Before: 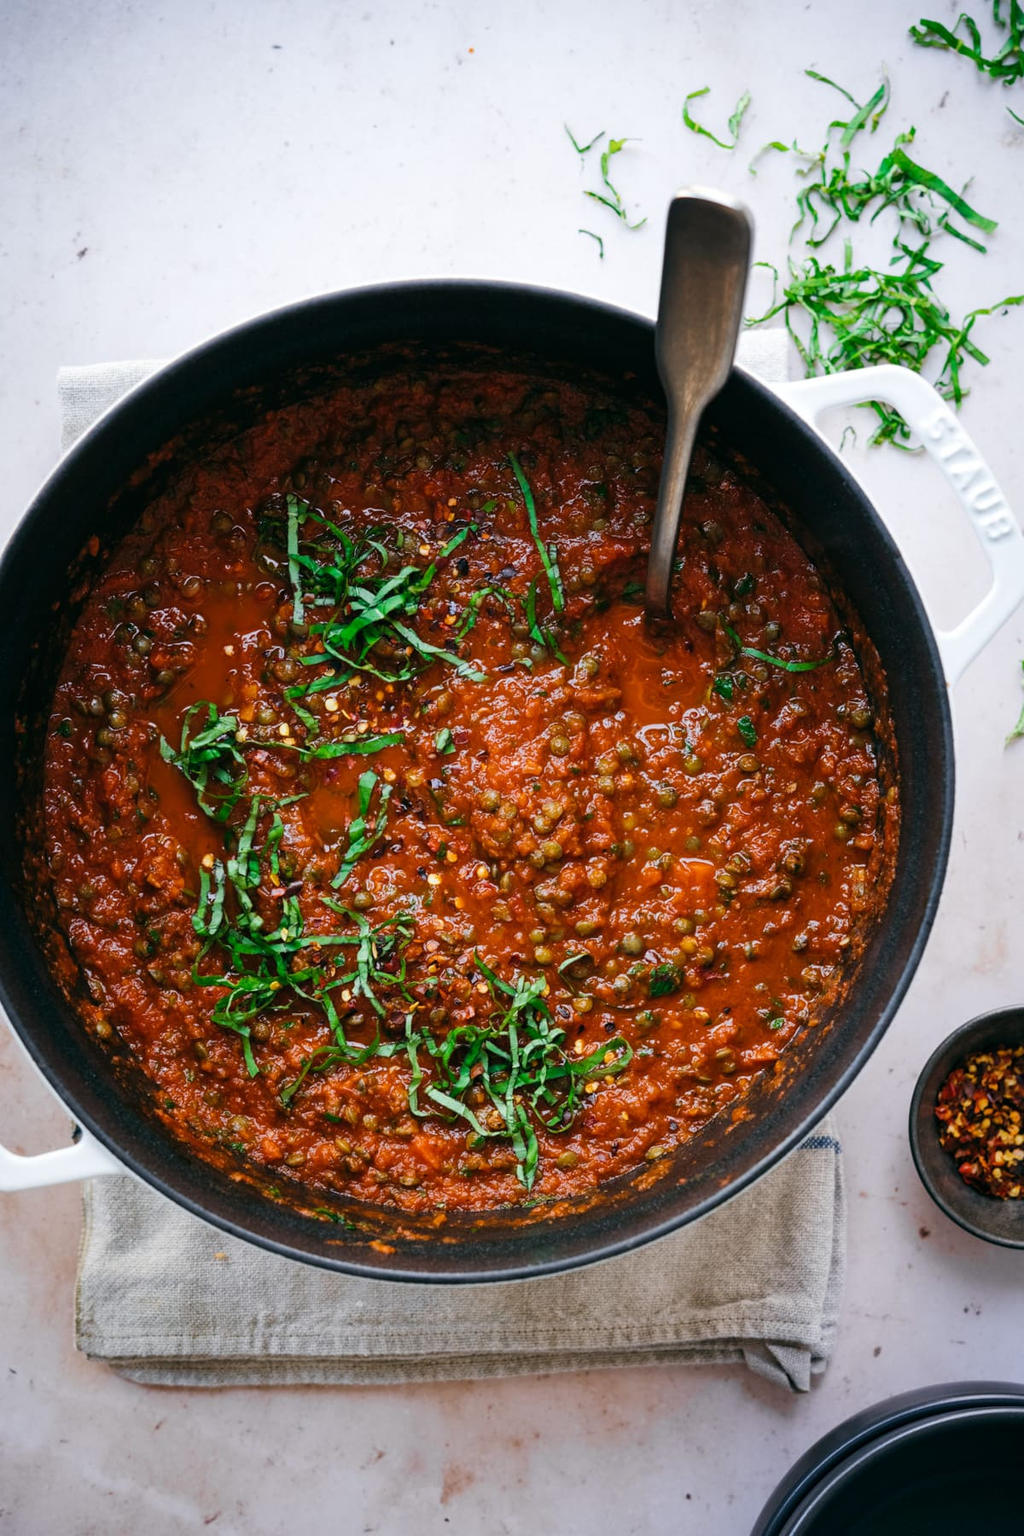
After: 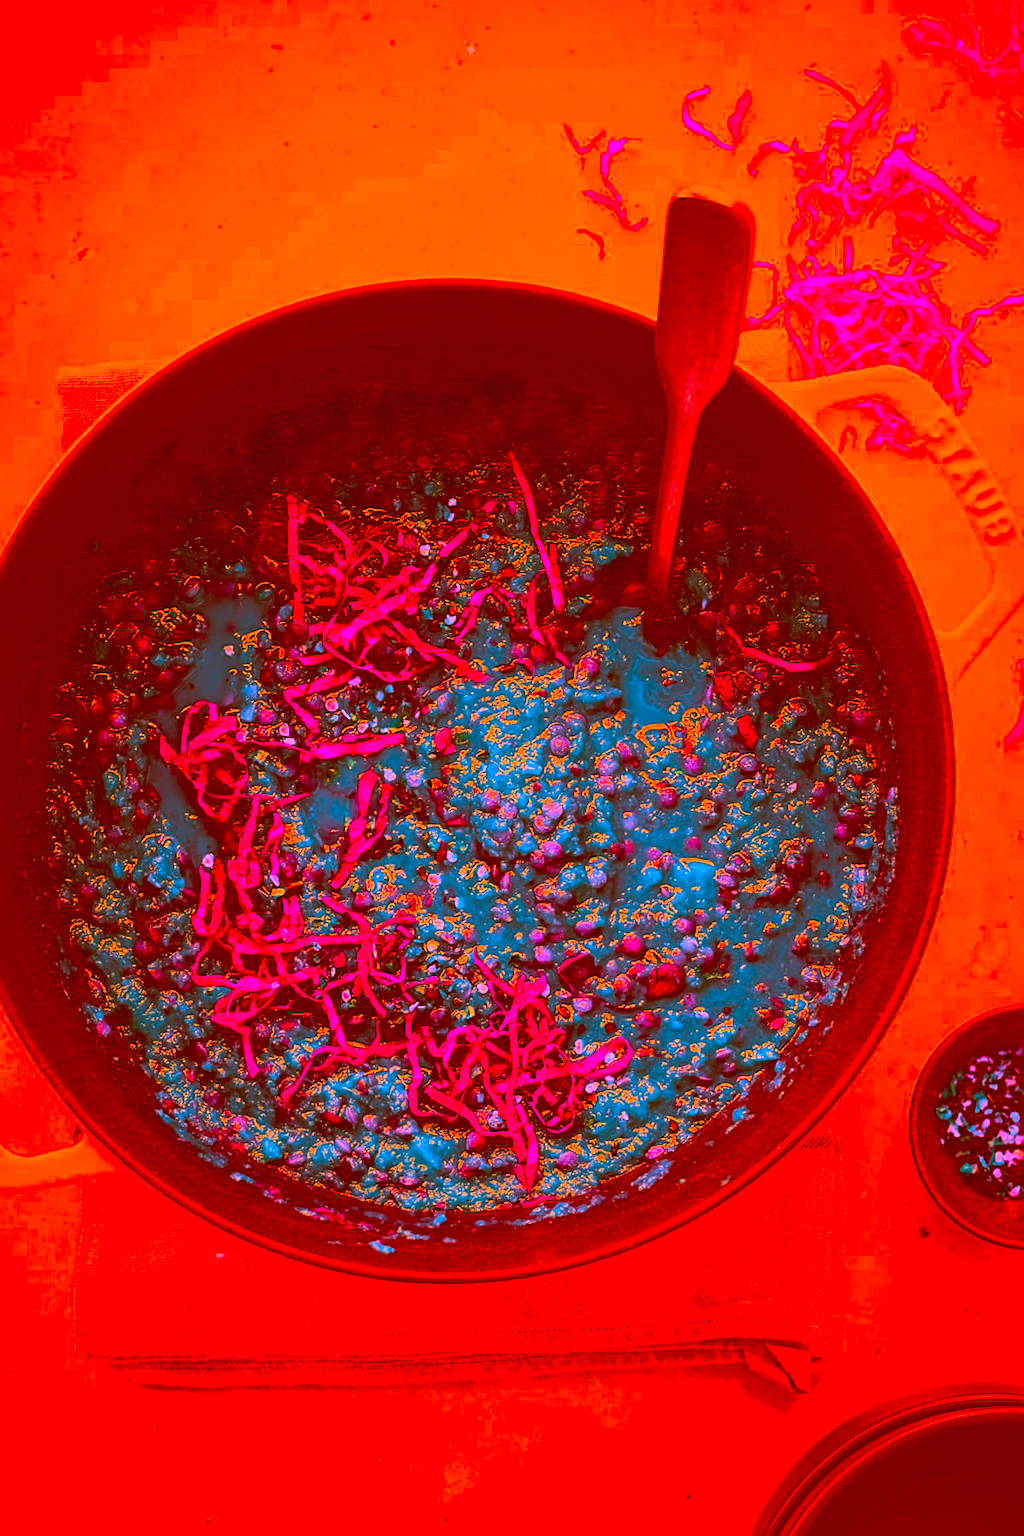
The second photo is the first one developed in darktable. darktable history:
color correction: highlights a* -38.93, highlights b* -39.94, shadows a* -39.31, shadows b* -39.76, saturation -2.96
sharpen: on, module defaults
